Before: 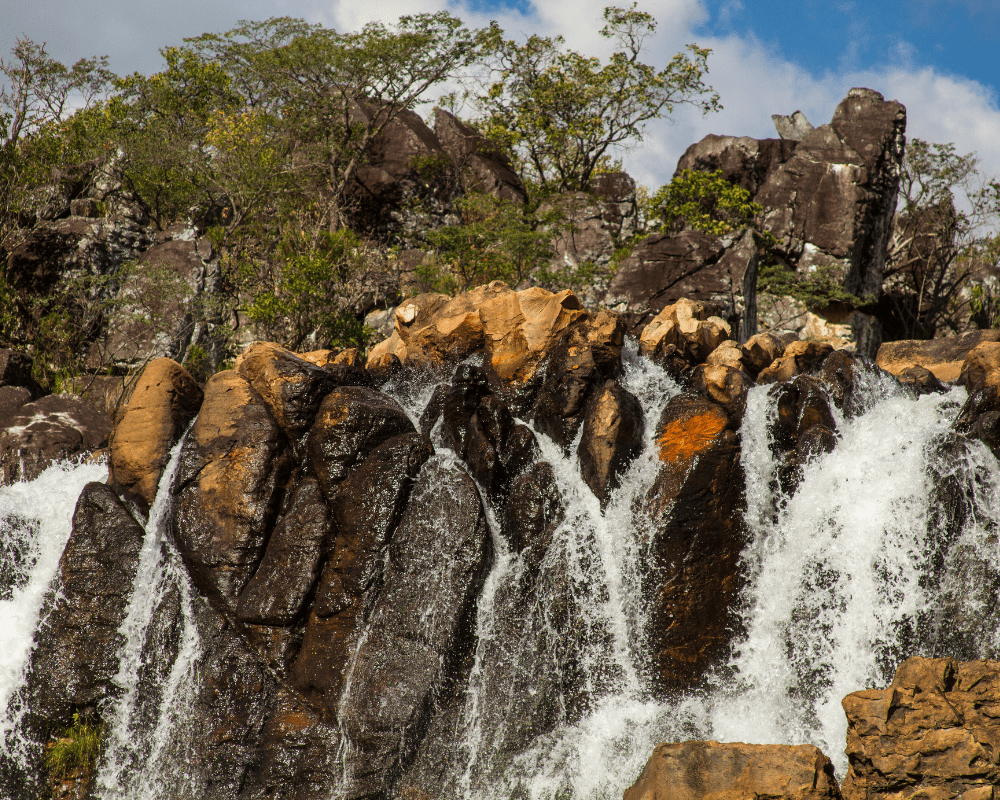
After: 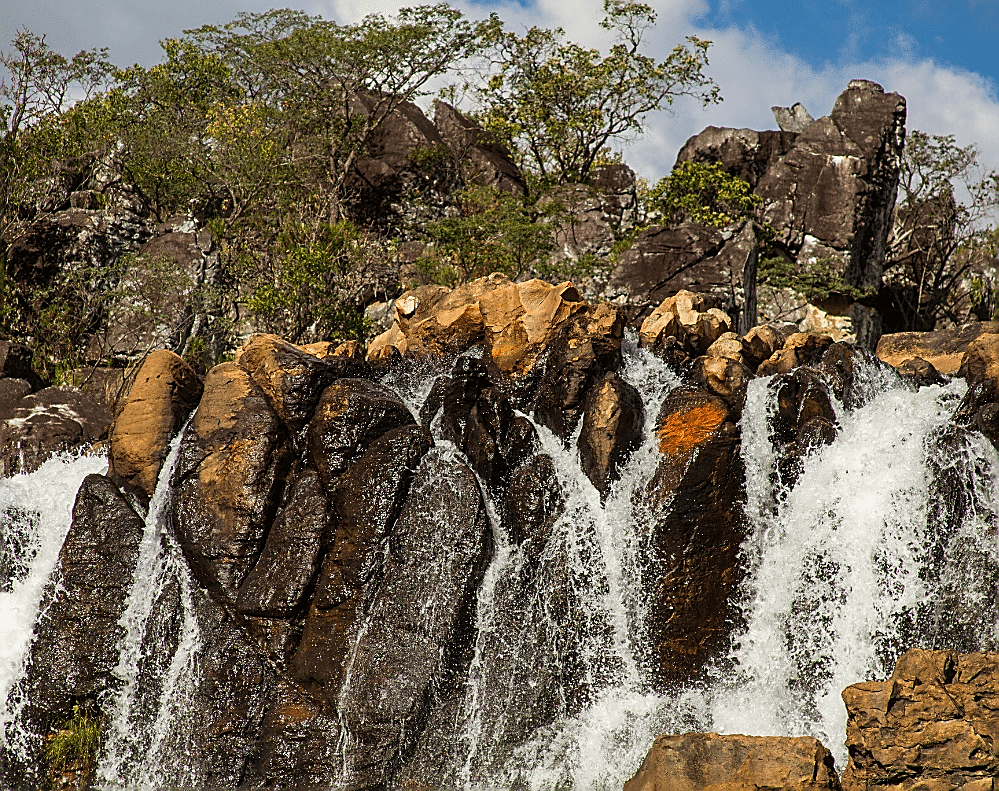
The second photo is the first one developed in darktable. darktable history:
crop: top 1.049%, right 0.001%
sharpen: radius 1.4, amount 1.25, threshold 0.7
